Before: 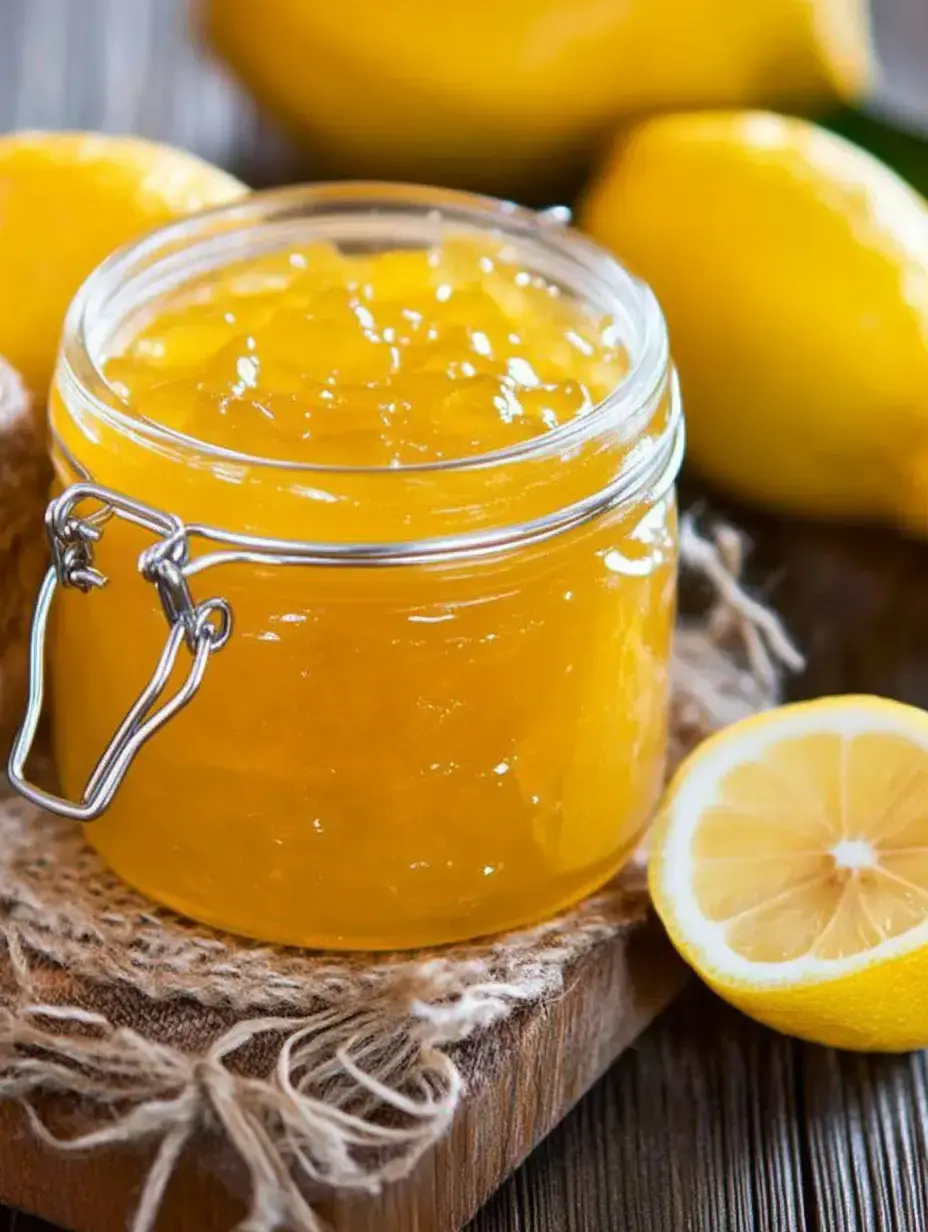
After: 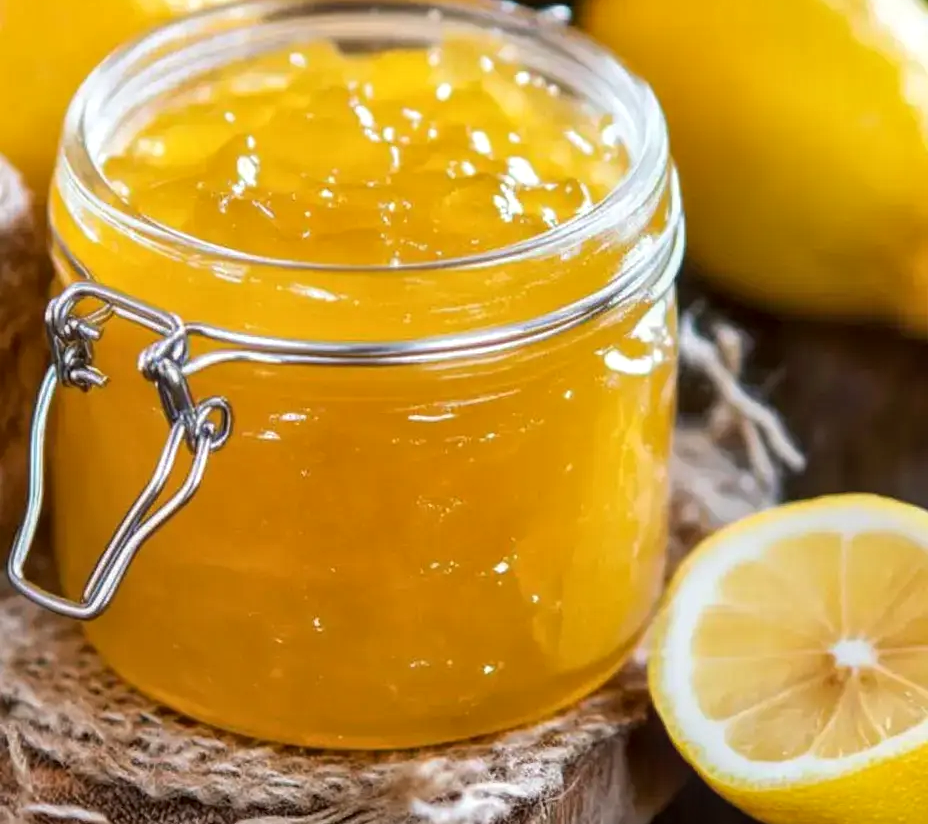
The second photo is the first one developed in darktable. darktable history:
crop: top 16.382%, bottom 16.731%
local contrast: on, module defaults
